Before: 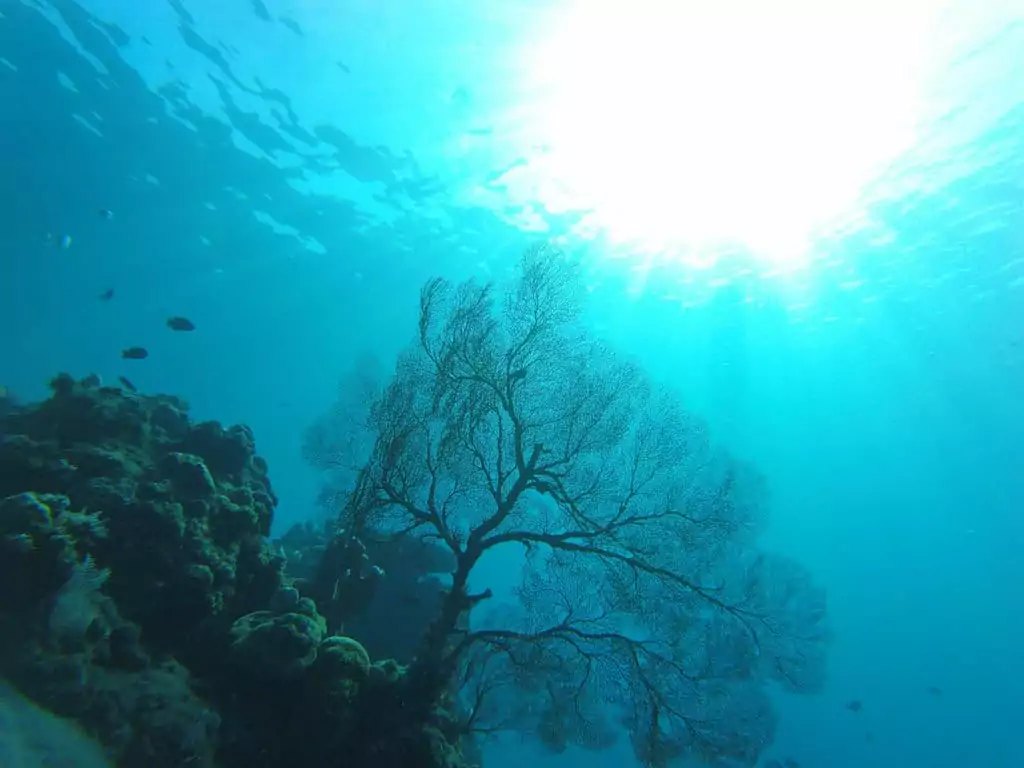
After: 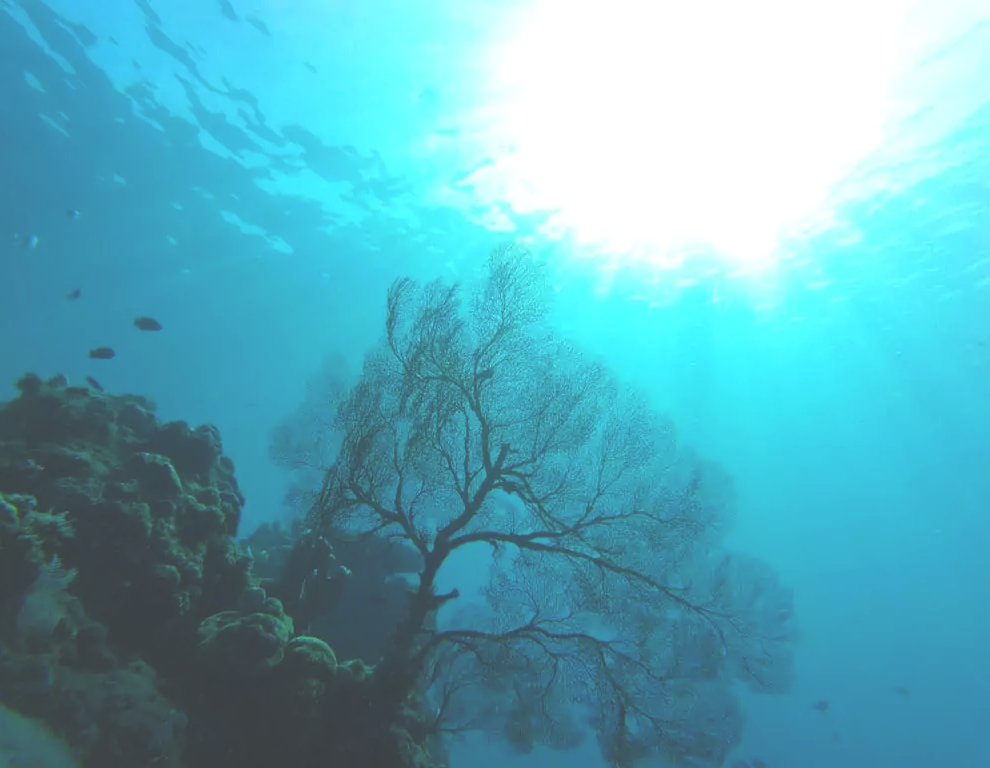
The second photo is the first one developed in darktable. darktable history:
exposure: black level correction -0.041, exposure 0.064 EV, compensate highlight preservation false
crop and rotate: left 3.238%
